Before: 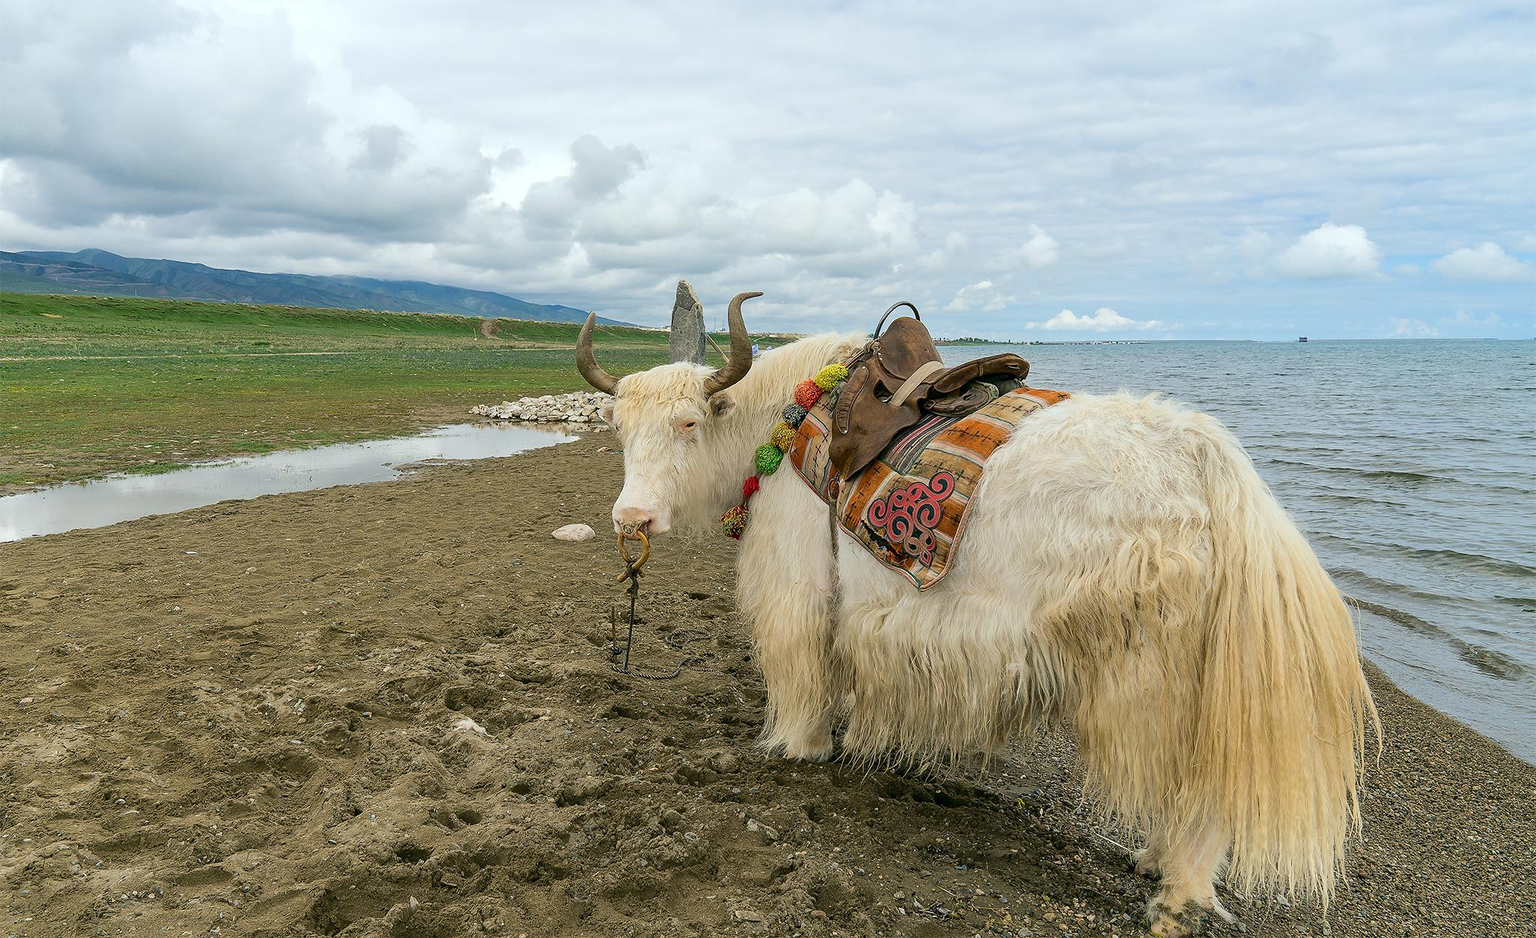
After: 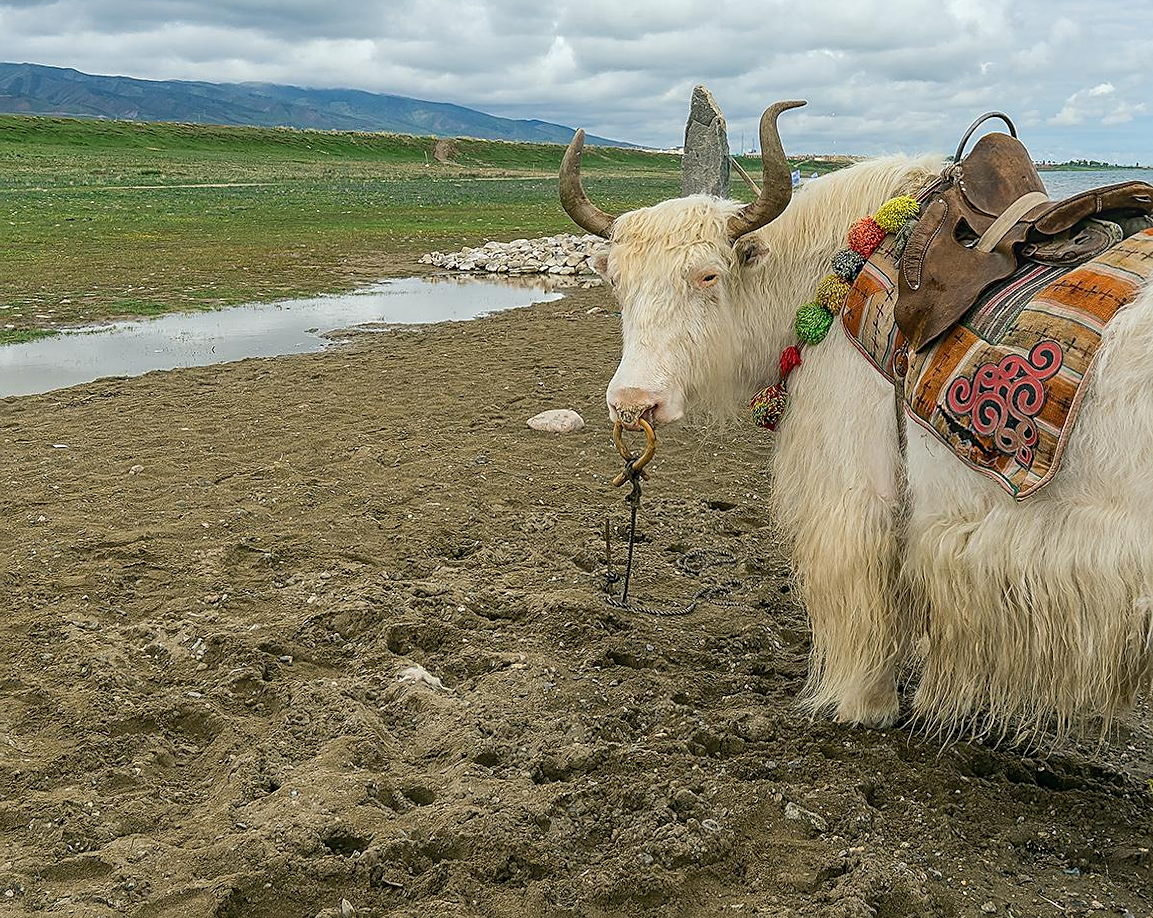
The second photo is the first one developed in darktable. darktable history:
sharpen: on, module defaults
crop: left 8.966%, top 23.852%, right 34.699%, bottom 4.703%
local contrast: detail 110%
rotate and perspective: lens shift (horizontal) -0.055, automatic cropping off
